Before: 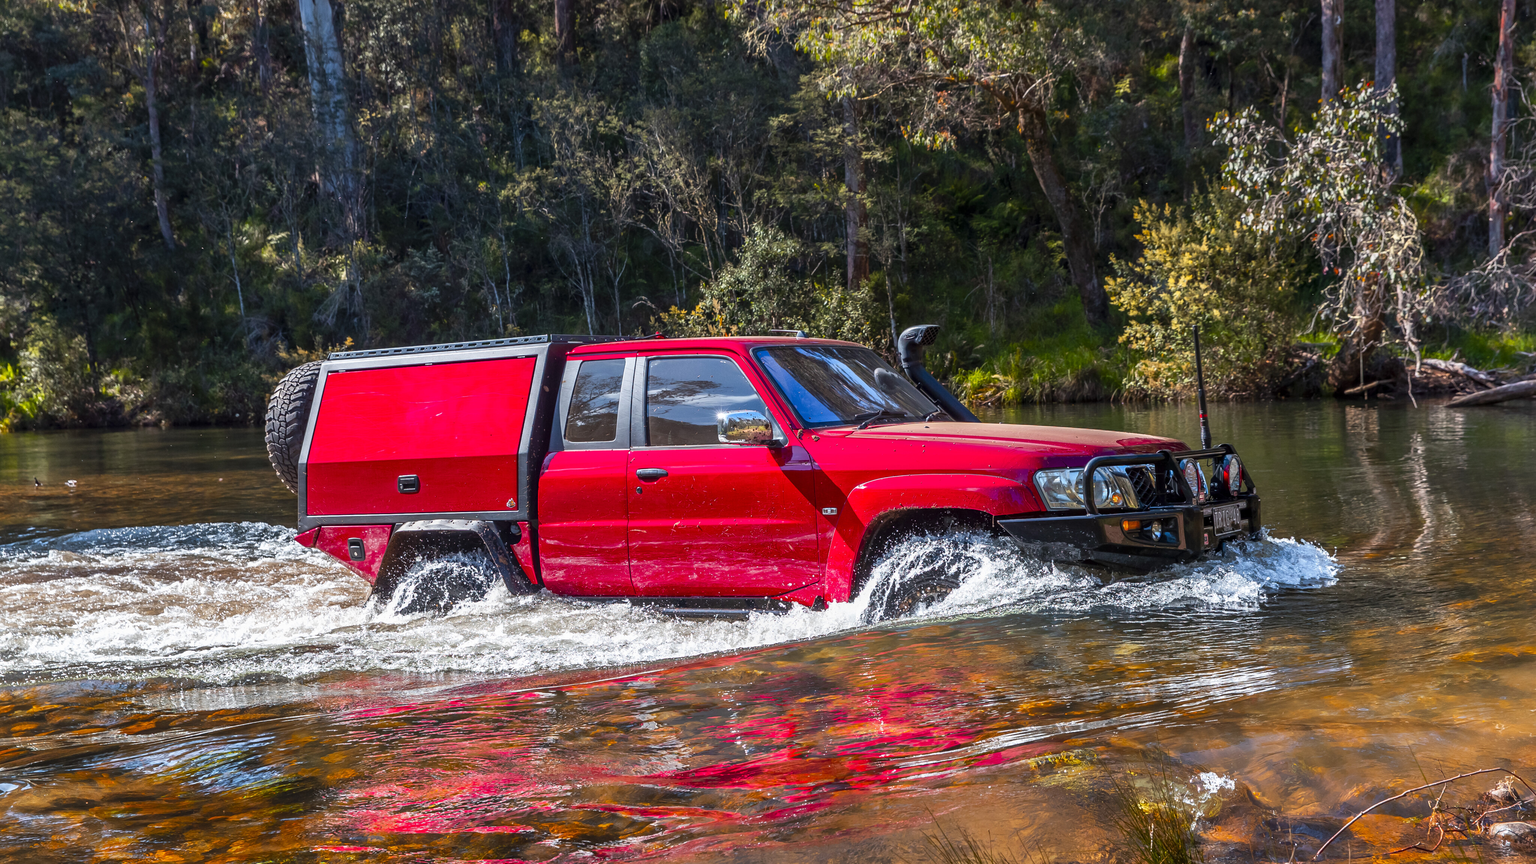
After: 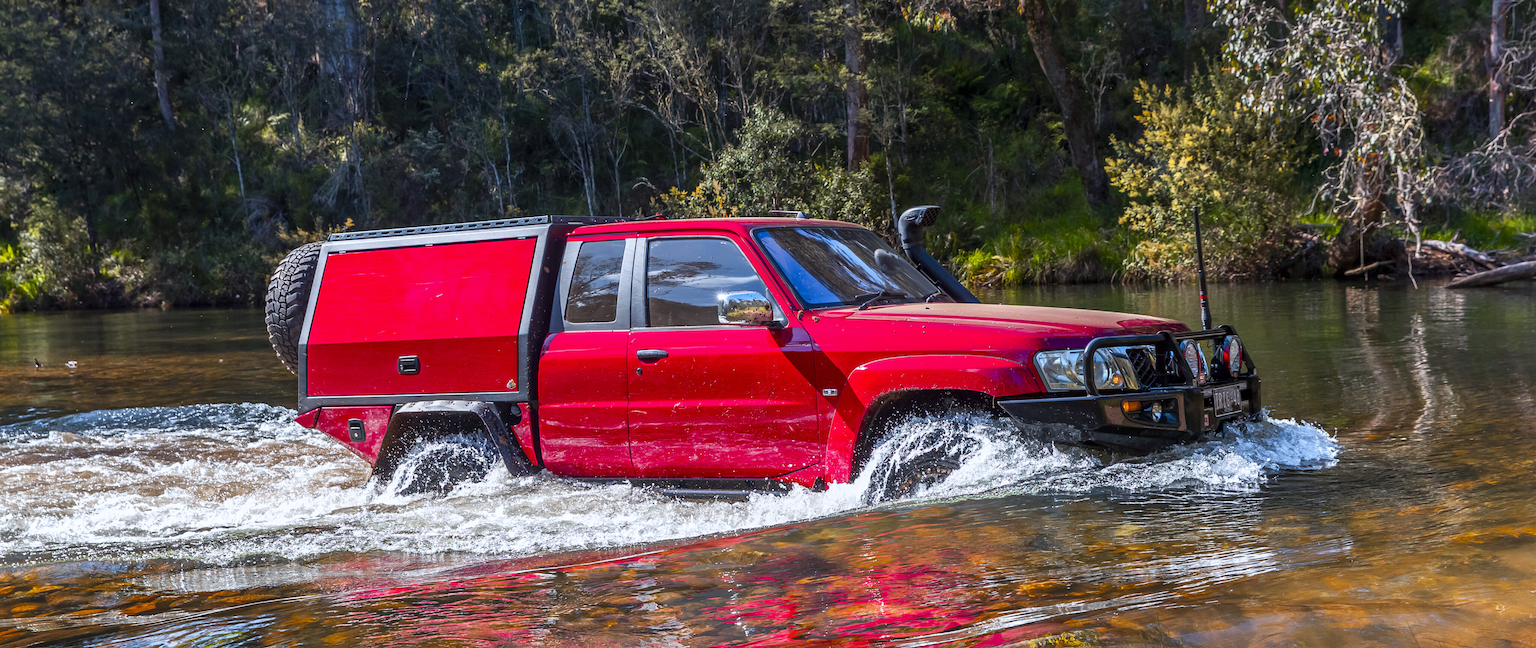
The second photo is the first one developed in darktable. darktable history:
crop: top 13.819%, bottom 11.169%
white balance: red 0.98, blue 1.034
